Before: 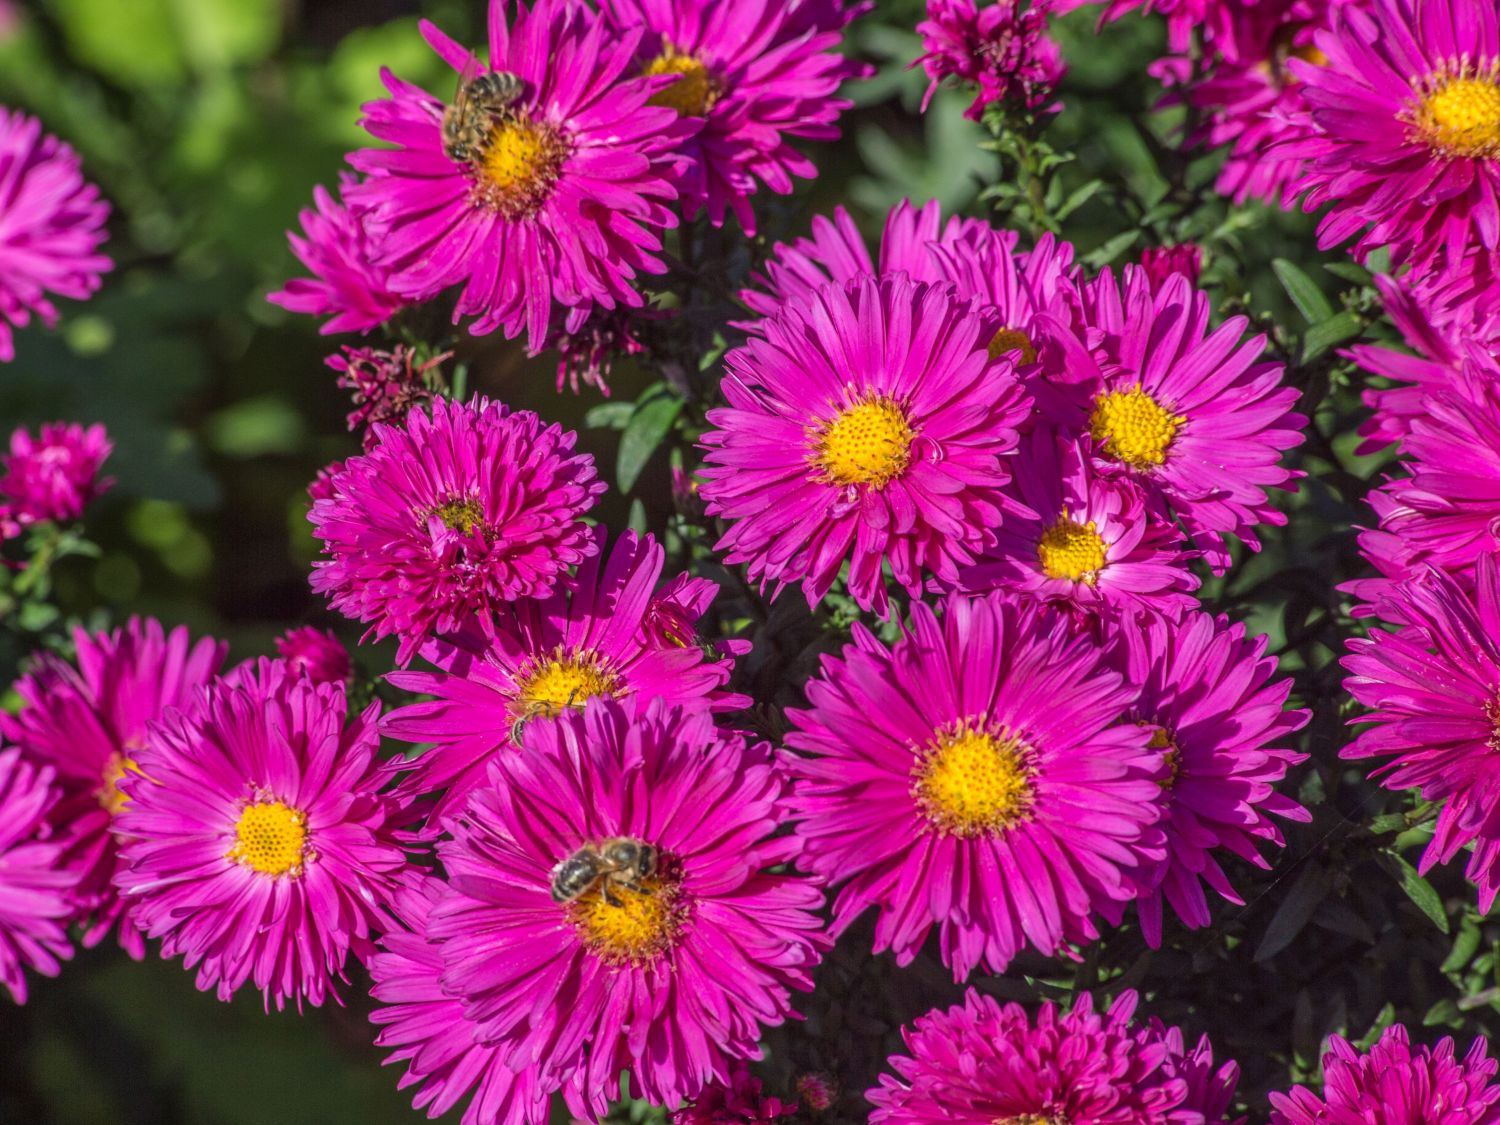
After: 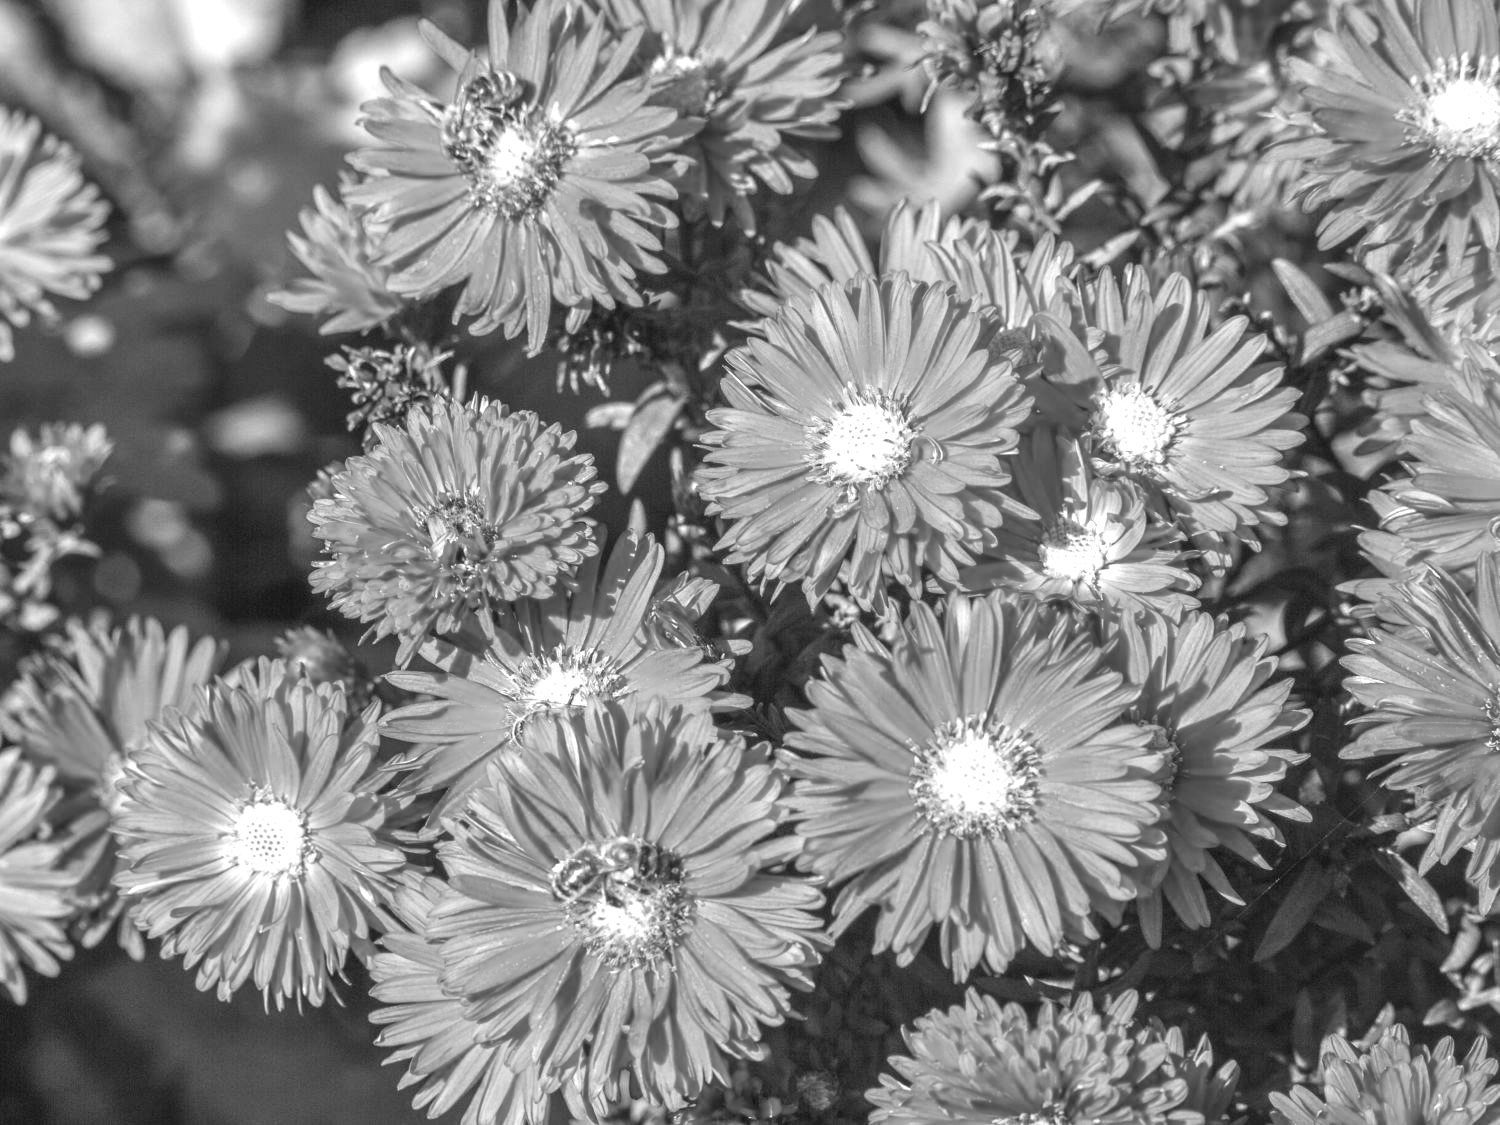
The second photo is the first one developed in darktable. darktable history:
exposure: black level correction 0, exposure 1.388 EV, compensate exposure bias true, compensate highlight preservation false
monochrome: on, module defaults
